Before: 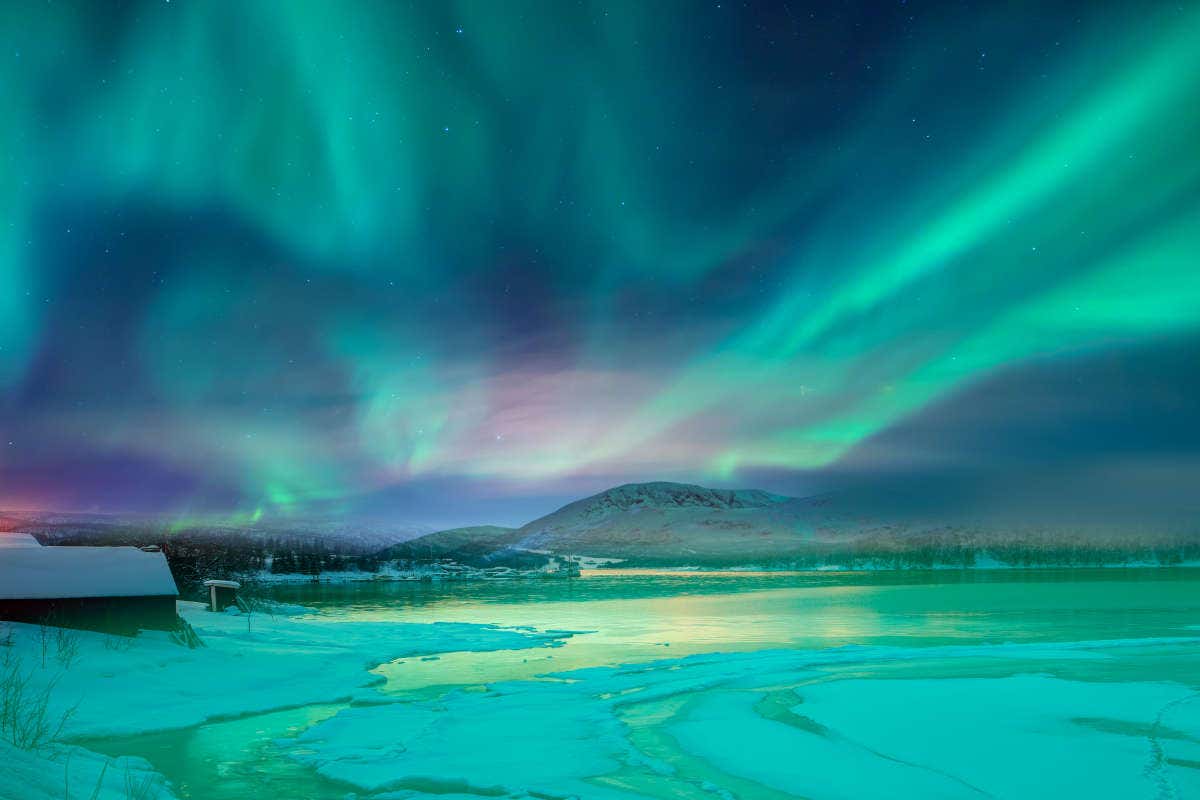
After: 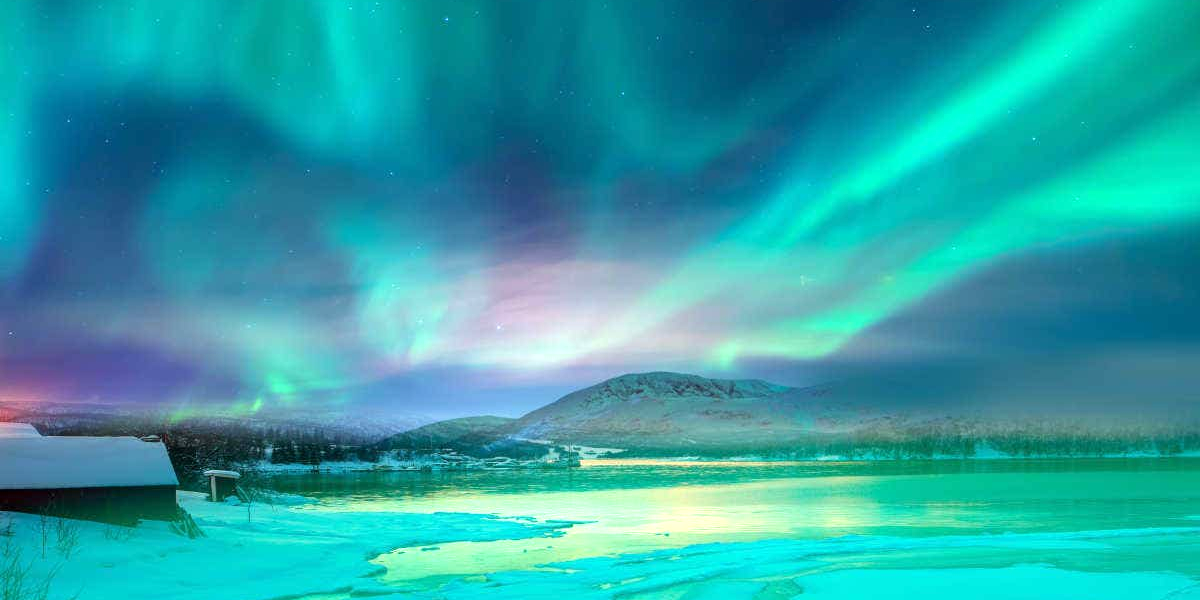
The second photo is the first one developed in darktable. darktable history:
crop: top 13.819%, bottom 11.169%
exposure: exposure 0.657 EV, compensate highlight preservation false
